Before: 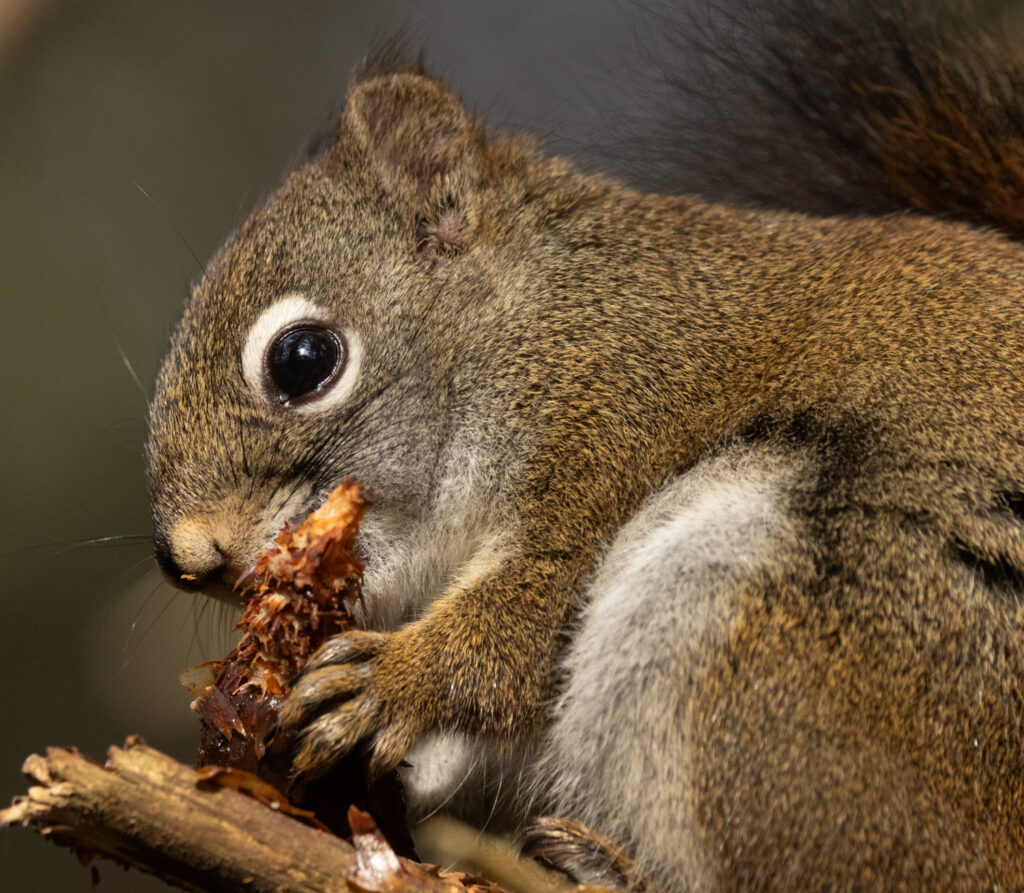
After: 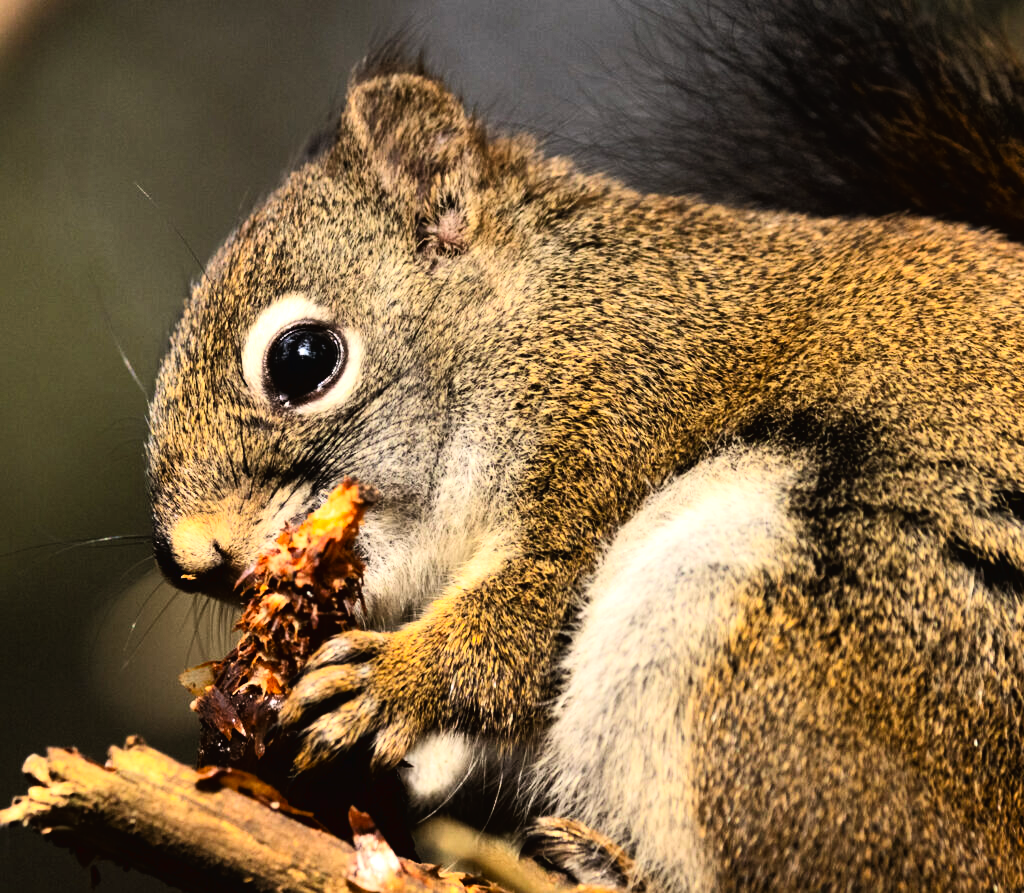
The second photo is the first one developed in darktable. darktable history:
exposure: black level correction 0.001, compensate highlight preservation false
tone curve: curves: ch0 [(0, 0.019) (0.11, 0.036) (0.259, 0.214) (0.378, 0.365) (0.499, 0.529) (1, 1)], color space Lab, linked channels, preserve colors none
contrast brightness saturation: contrast 0.24, brightness 0.26, saturation 0.39
tone equalizer: -8 EV -0.75 EV, -7 EV -0.7 EV, -6 EV -0.6 EV, -5 EV -0.4 EV, -3 EV 0.4 EV, -2 EV 0.6 EV, -1 EV 0.7 EV, +0 EV 0.75 EV, edges refinement/feathering 500, mask exposure compensation -1.57 EV, preserve details no
